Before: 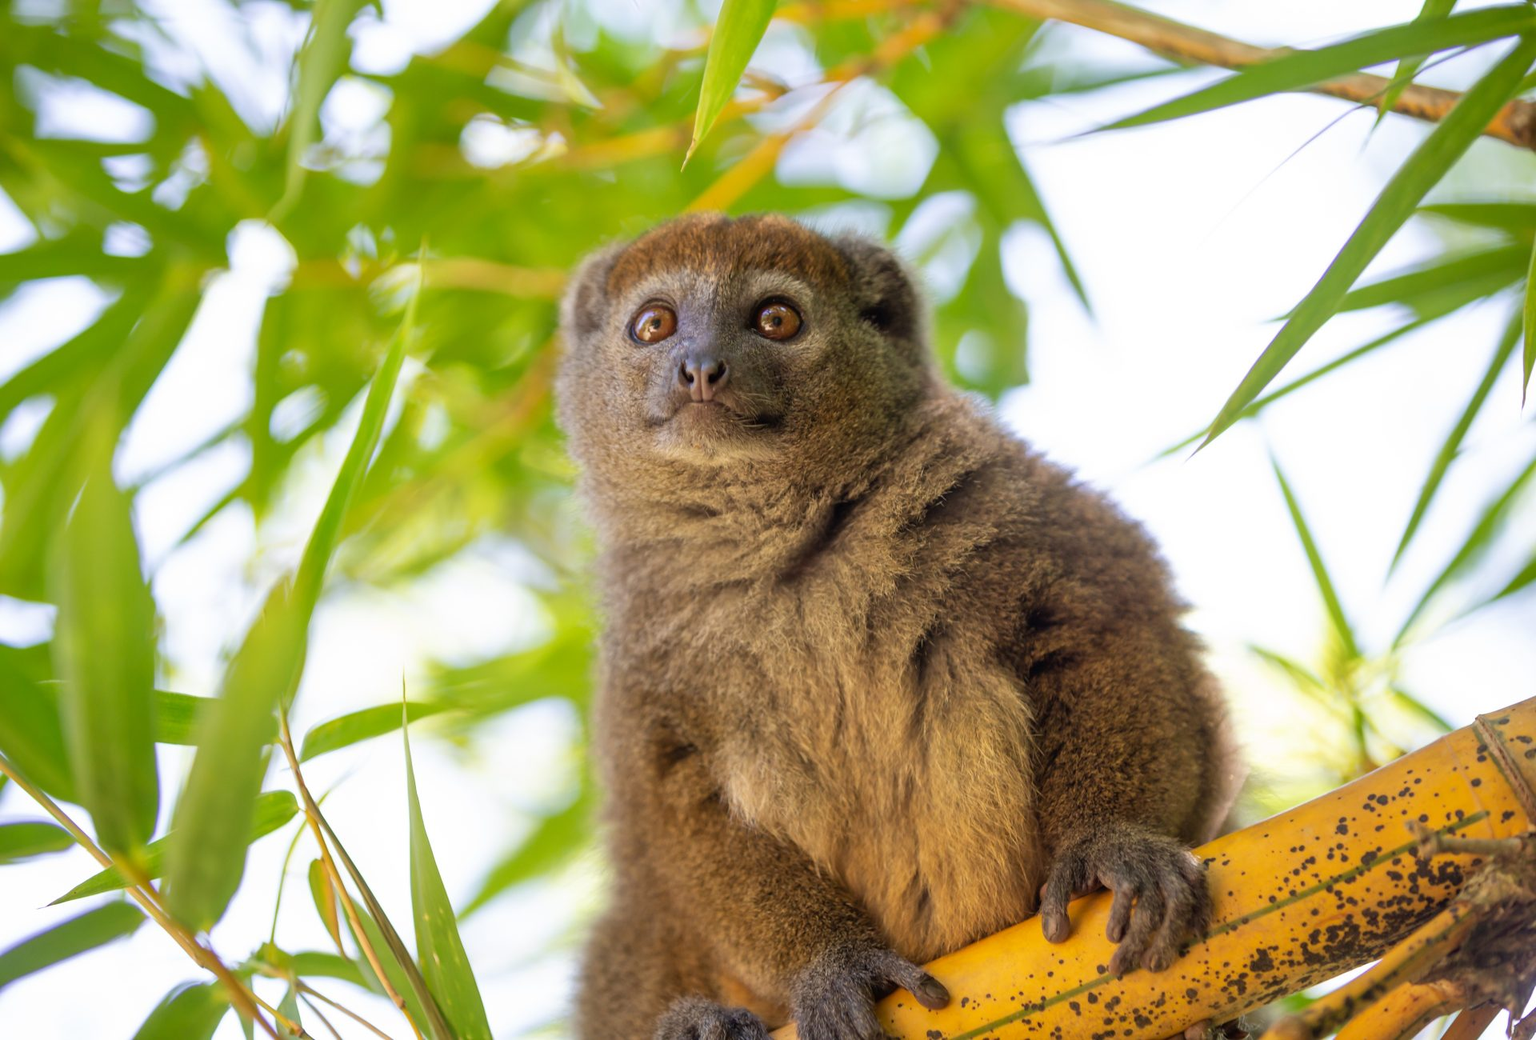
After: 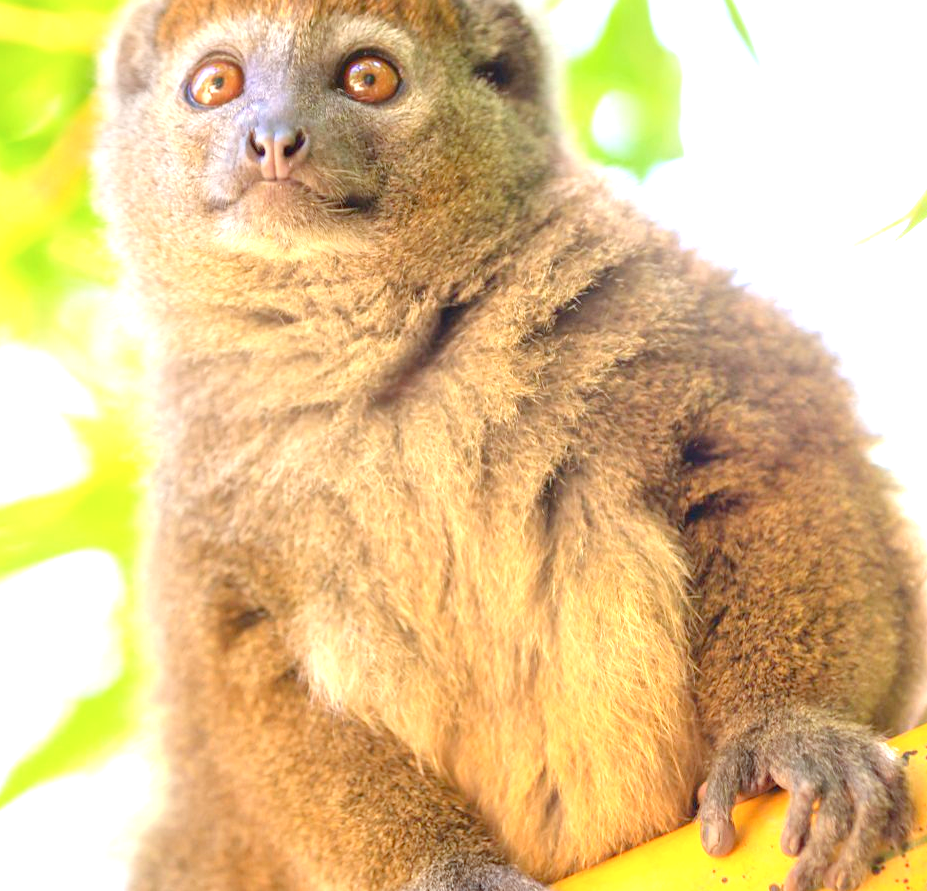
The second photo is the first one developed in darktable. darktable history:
crop: left 31.401%, top 24.802%, right 20.29%, bottom 6.619%
exposure: black level correction 0, exposure 1.2 EV, compensate highlight preservation false
levels: black 0.045%, levels [0, 0.397, 0.955]
contrast brightness saturation: saturation -0.064
